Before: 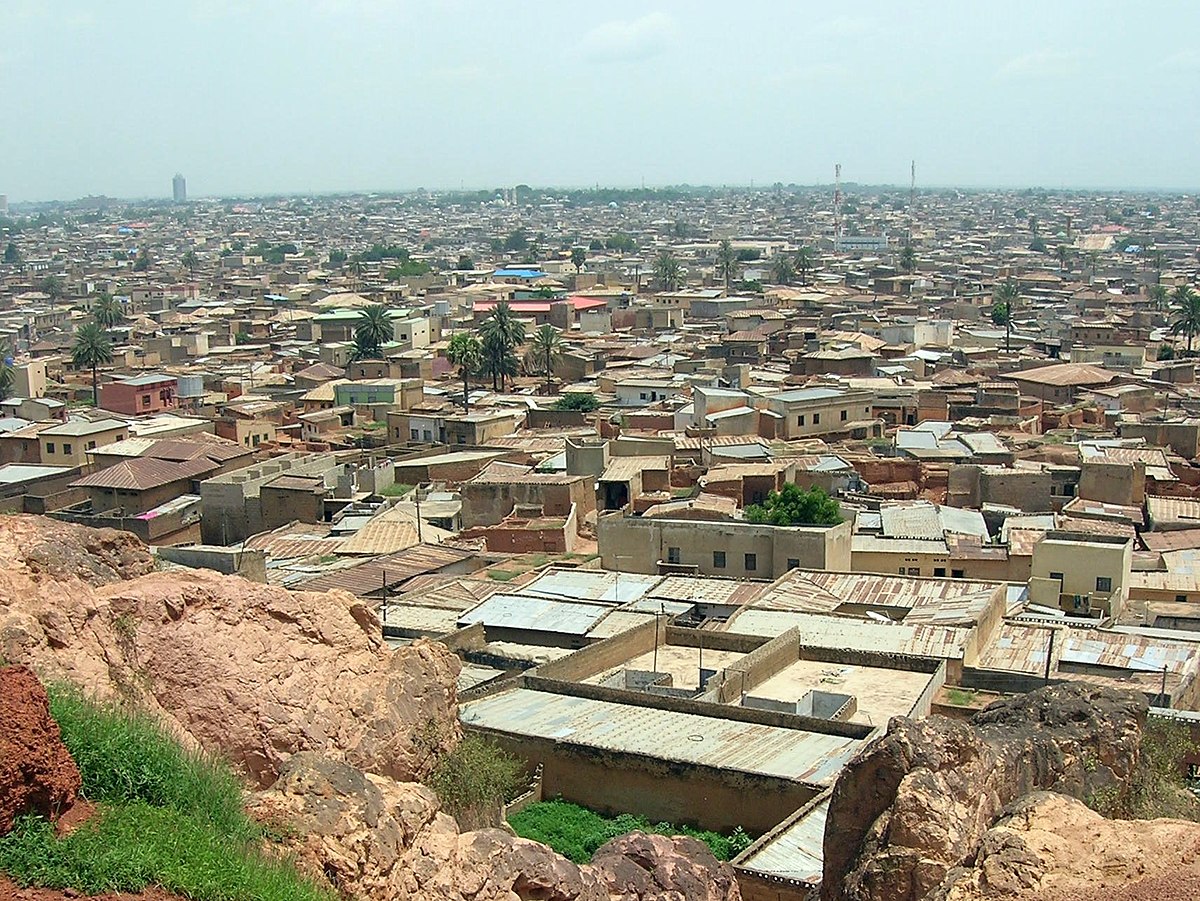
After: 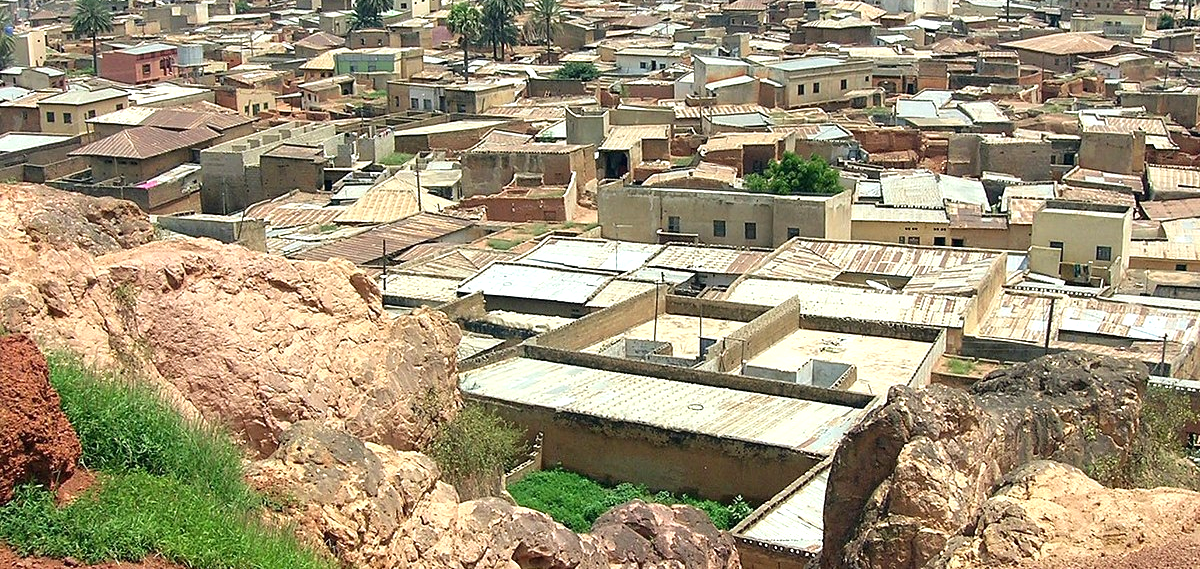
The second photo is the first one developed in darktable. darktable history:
exposure: black level correction 0, exposure 0.499 EV, compensate highlight preservation false
crop and rotate: top 36.828%
